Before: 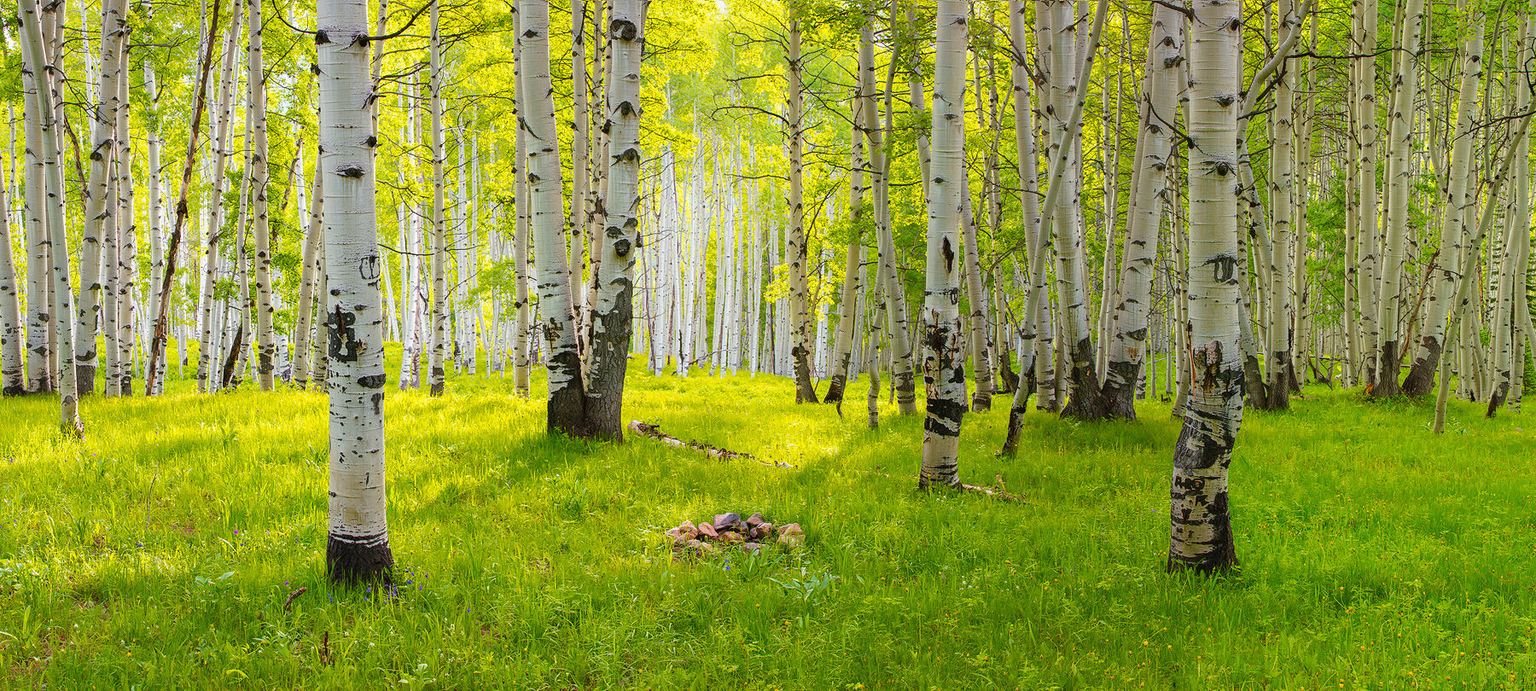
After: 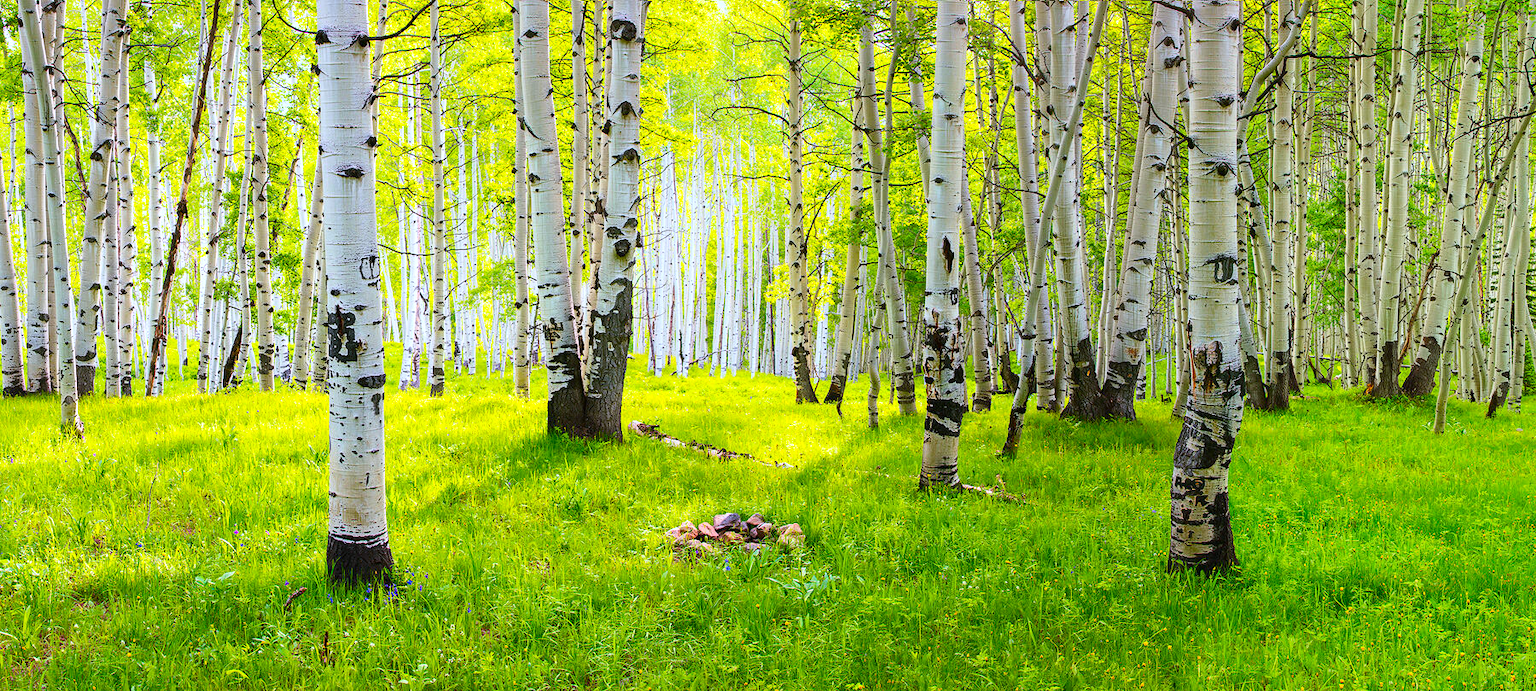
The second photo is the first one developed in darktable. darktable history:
contrast brightness saturation: contrast 0.23, brightness 0.1, saturation 0.29
color calibration: illuminant as shot in camera, x 0.366, y 0.378, temperature 4425.7 K, saturation algorithm version 1 (2020)
local contrast: mode bilateral grid, contrast 20, coarseness 50, detail 120%, midtone range 0.2
